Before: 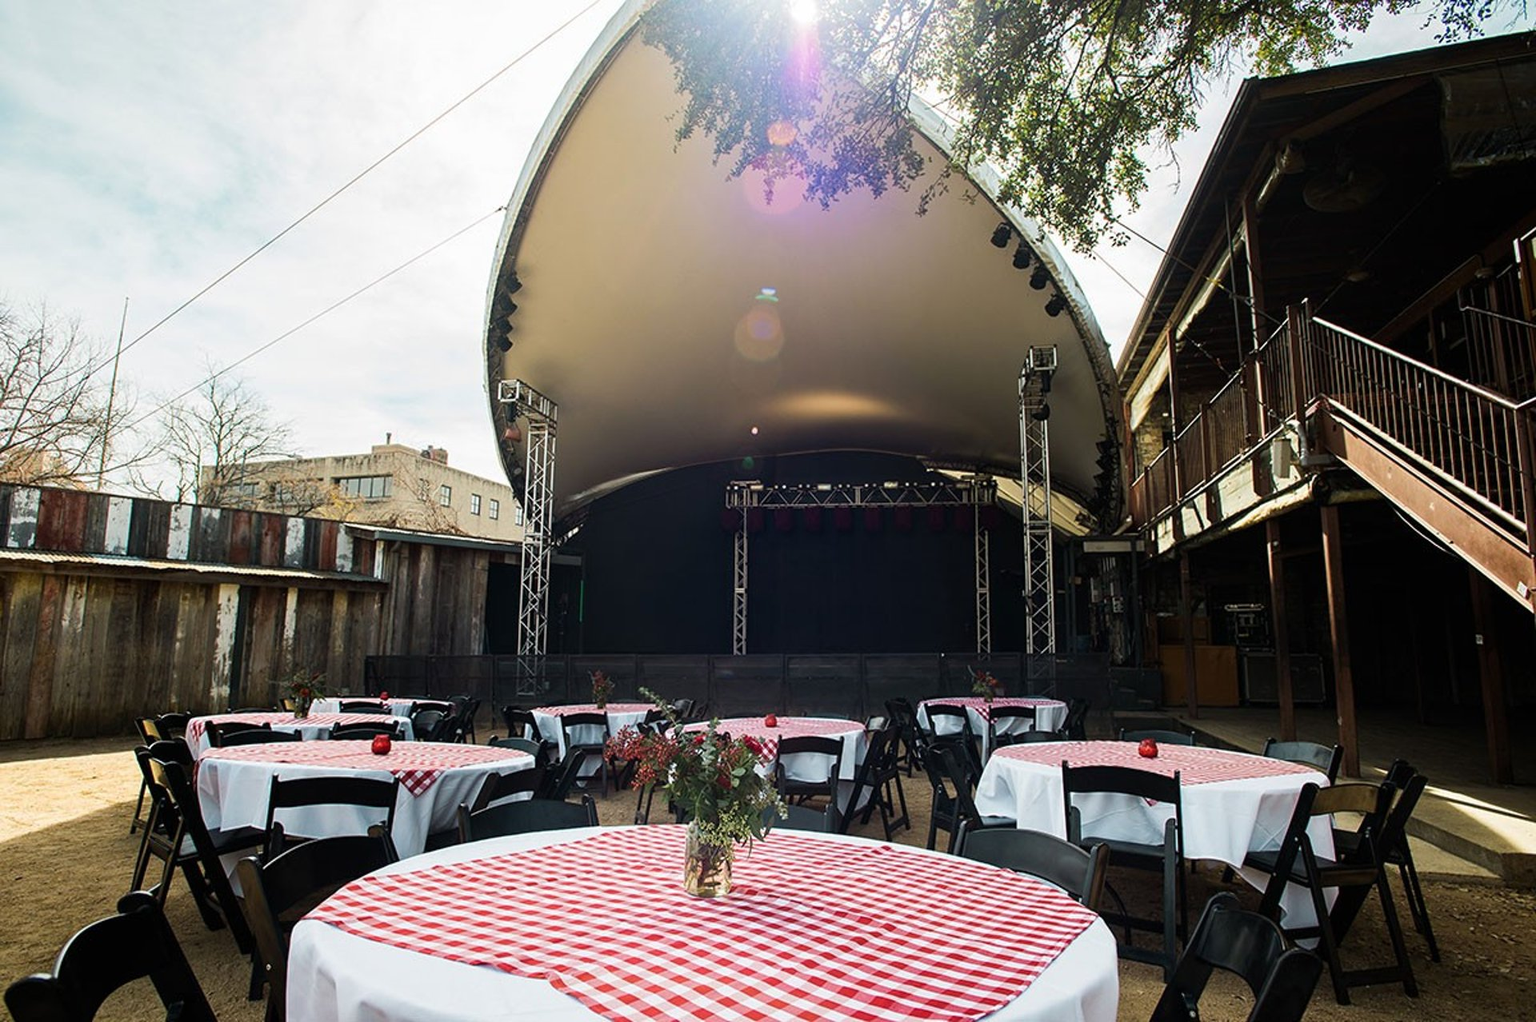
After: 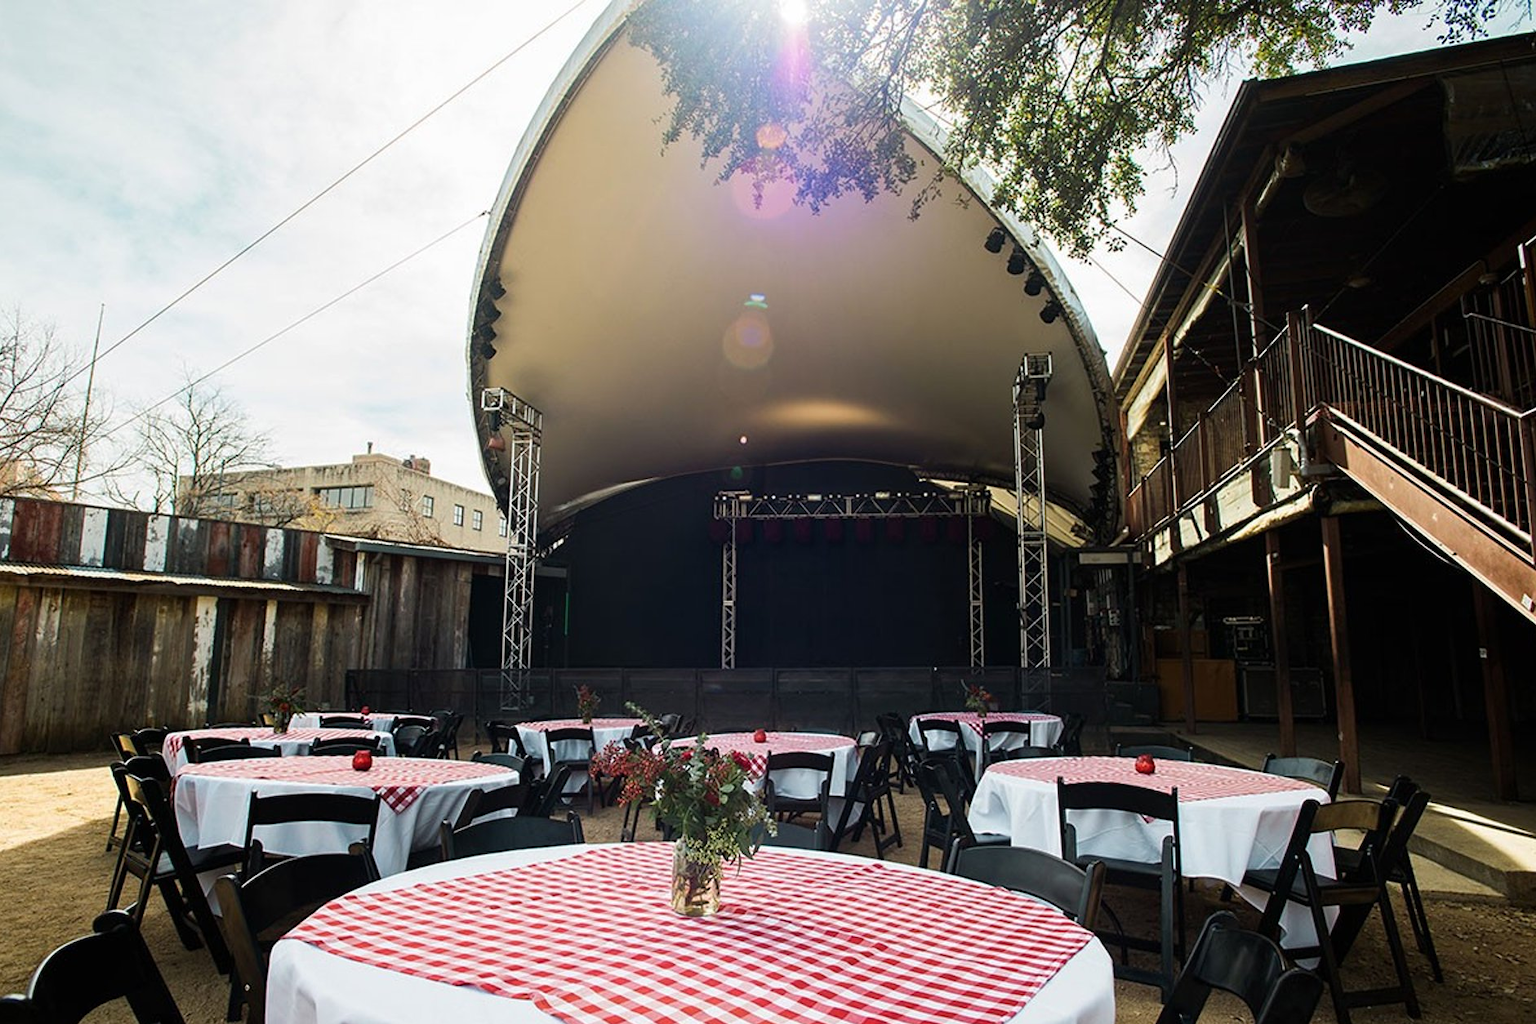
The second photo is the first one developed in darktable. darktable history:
crop: left 1.733%, right 0.284%, bottom 1.848%
